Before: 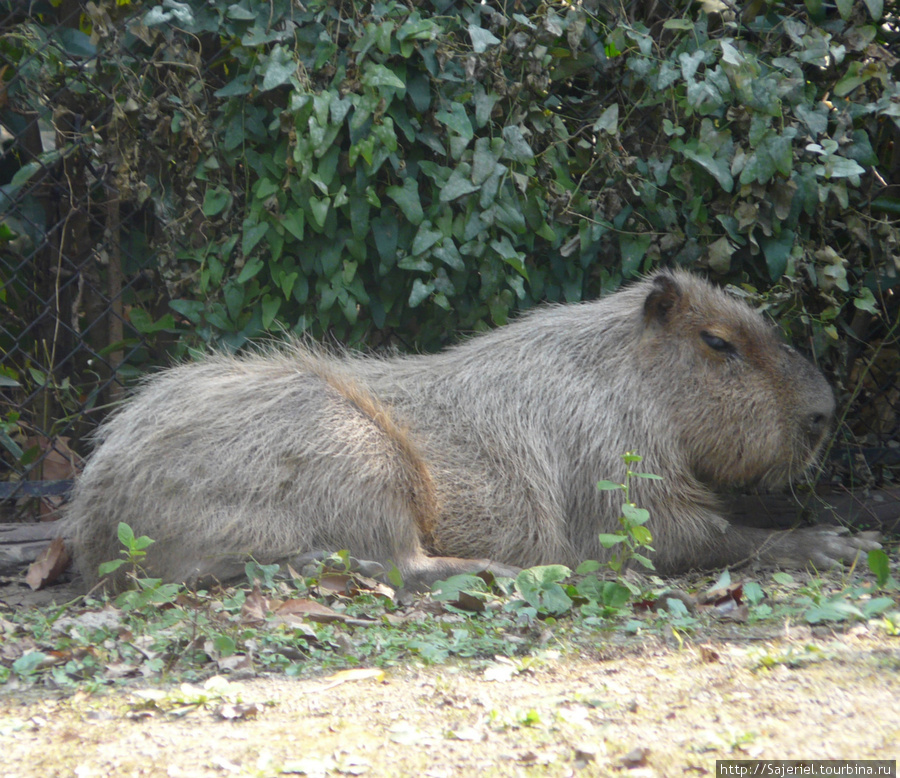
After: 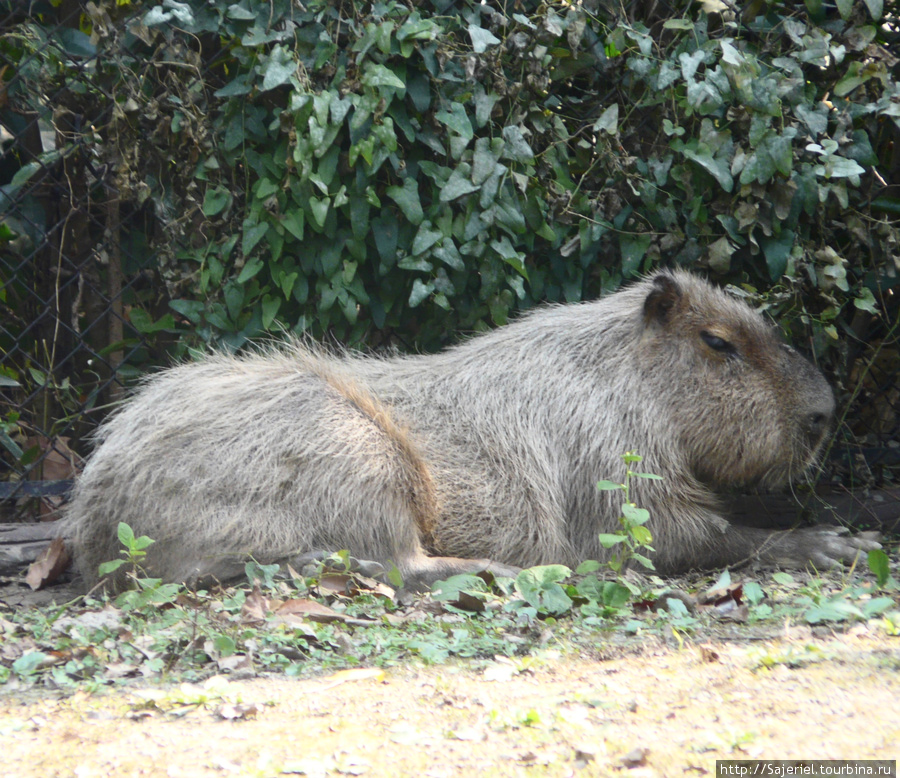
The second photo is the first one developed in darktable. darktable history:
contrast brightness saturation: contrast 0.24, brightness 0.09
rotate and perspective: crop left 0, crop top 0
